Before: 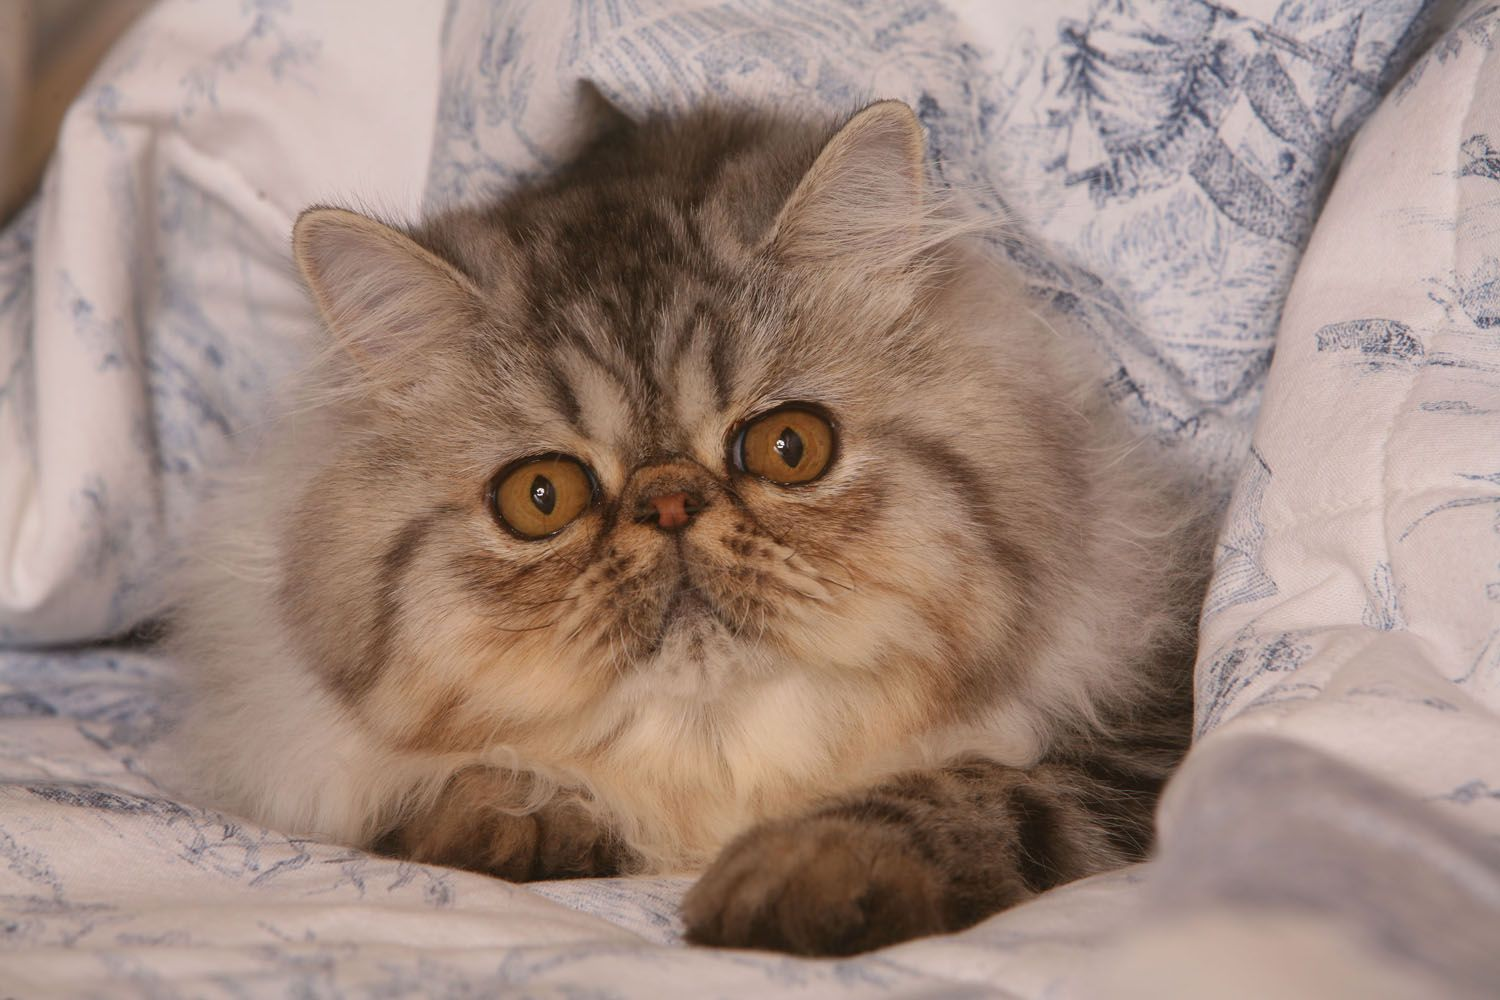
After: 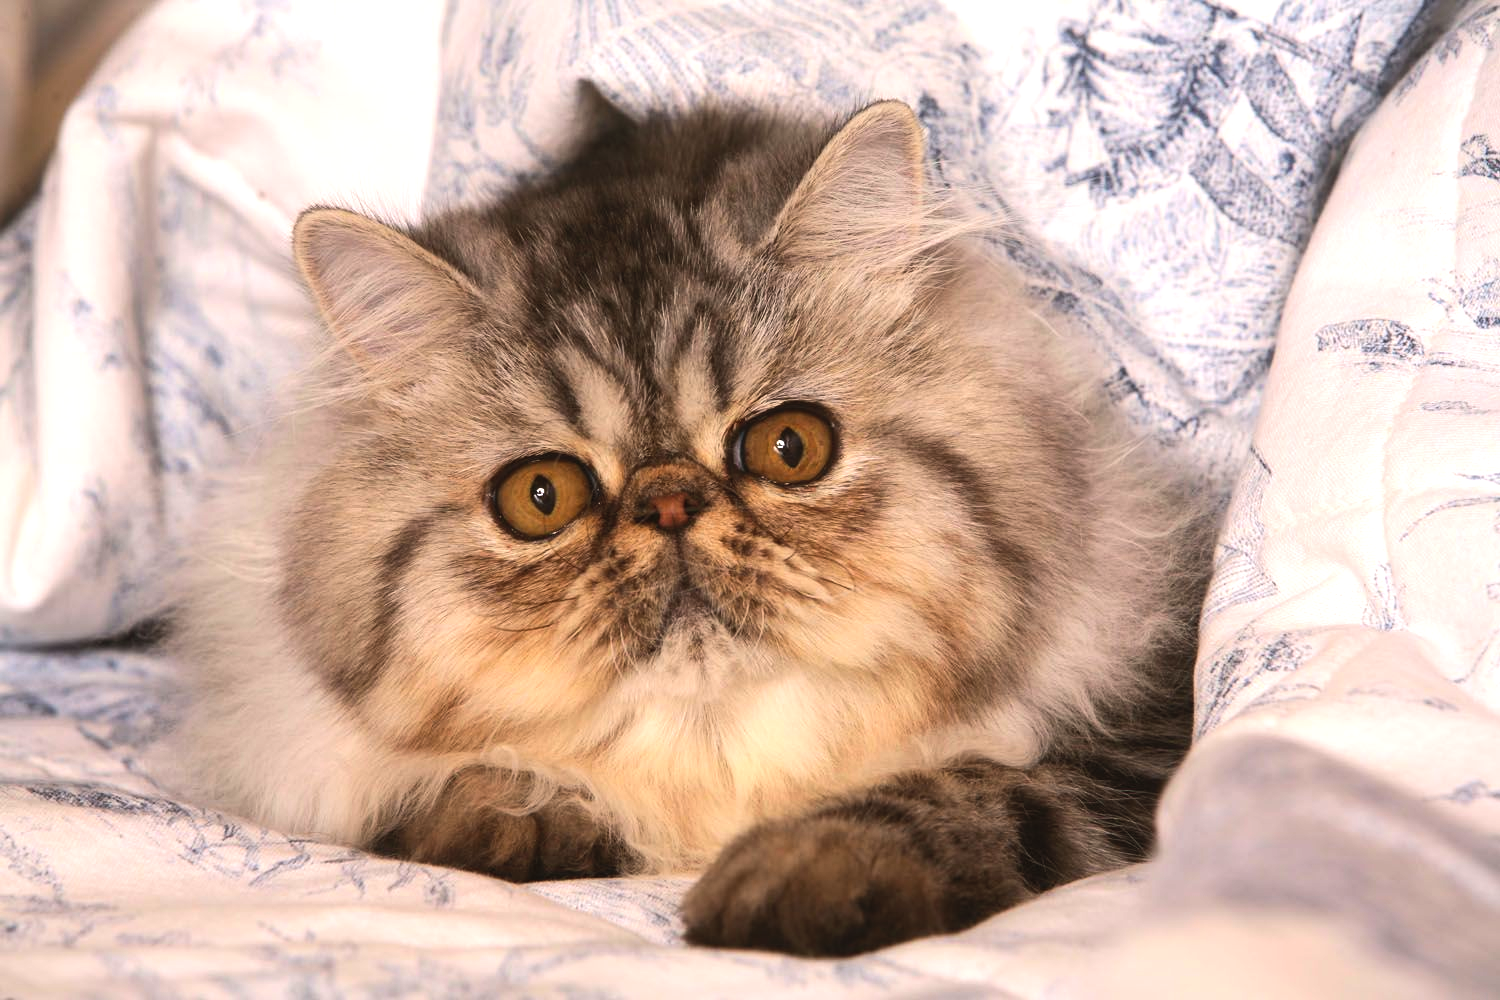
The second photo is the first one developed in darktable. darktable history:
contrast brightness saturation: brightness 0.09, saturation 0.19
tone equalizer: -8 EV -1.08 EV, -7 EV -1.01 EV, -6 EV -0.867 EV, -5 EV -0.578 EV, -3 EV 0.578 EV, -2 EV 0.867 EV, -1 EV 1.01 EV, +0 EV 1.08 EV, edges refinement/feathering 500, mask exposure compensation -1.57 EV, preserve details no
